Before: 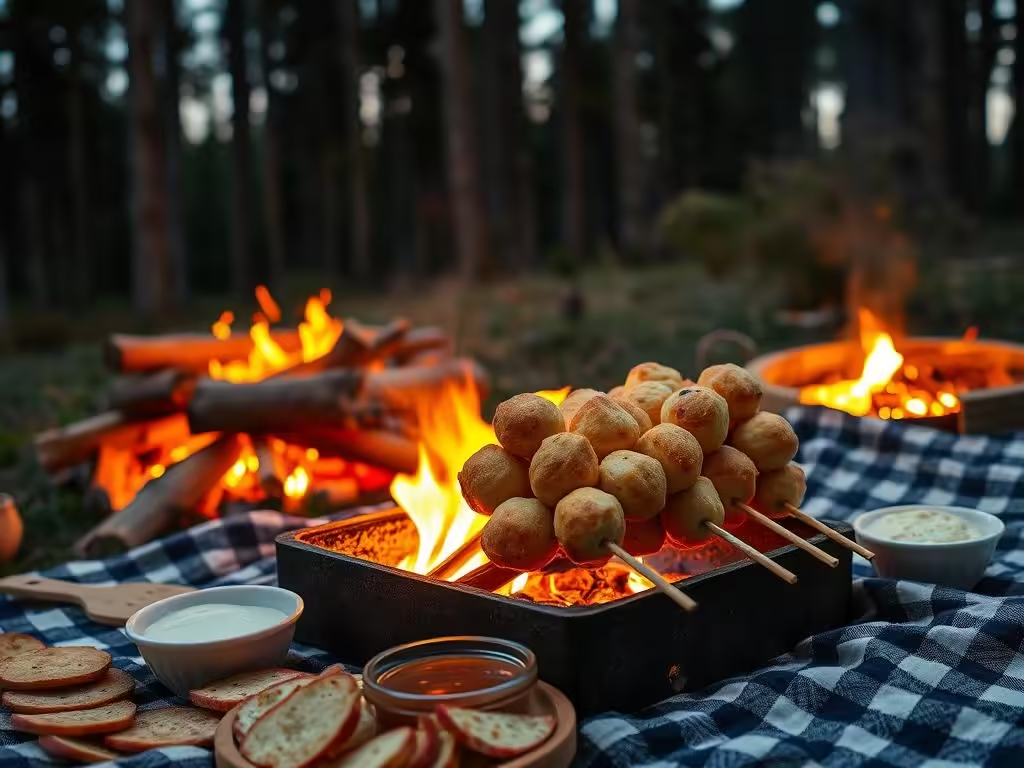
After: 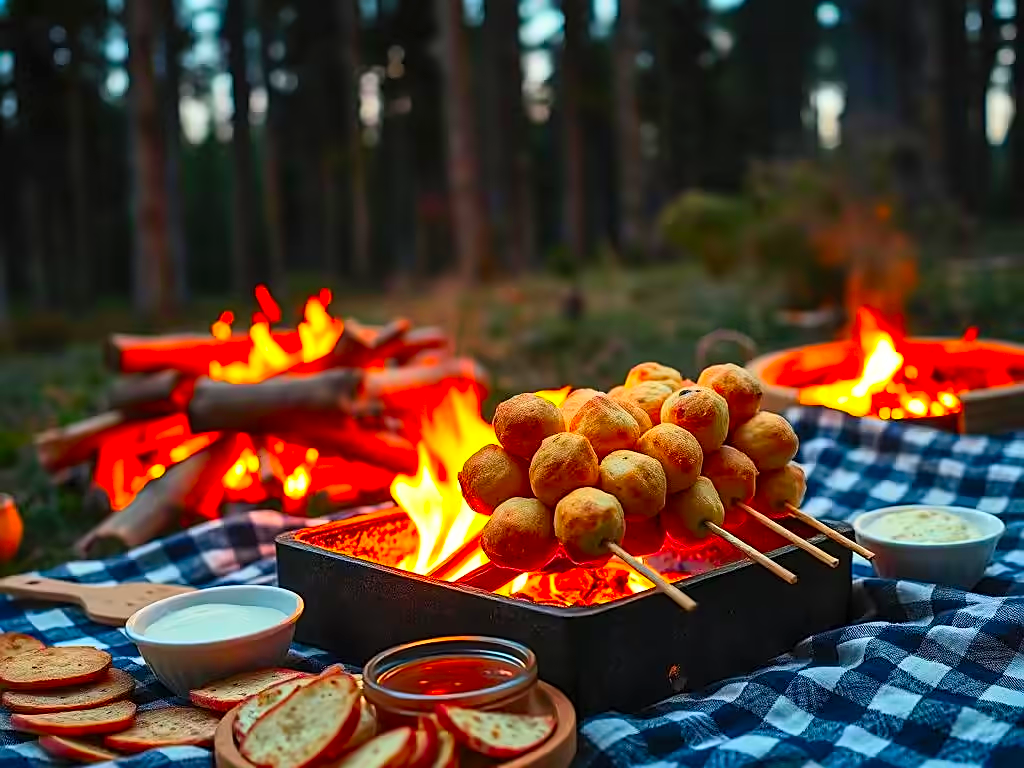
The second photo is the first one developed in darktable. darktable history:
contrast brightness saturation: contrast 0.2, brightness 0.2, saturation 0.8
sharpen: on, module defaults
